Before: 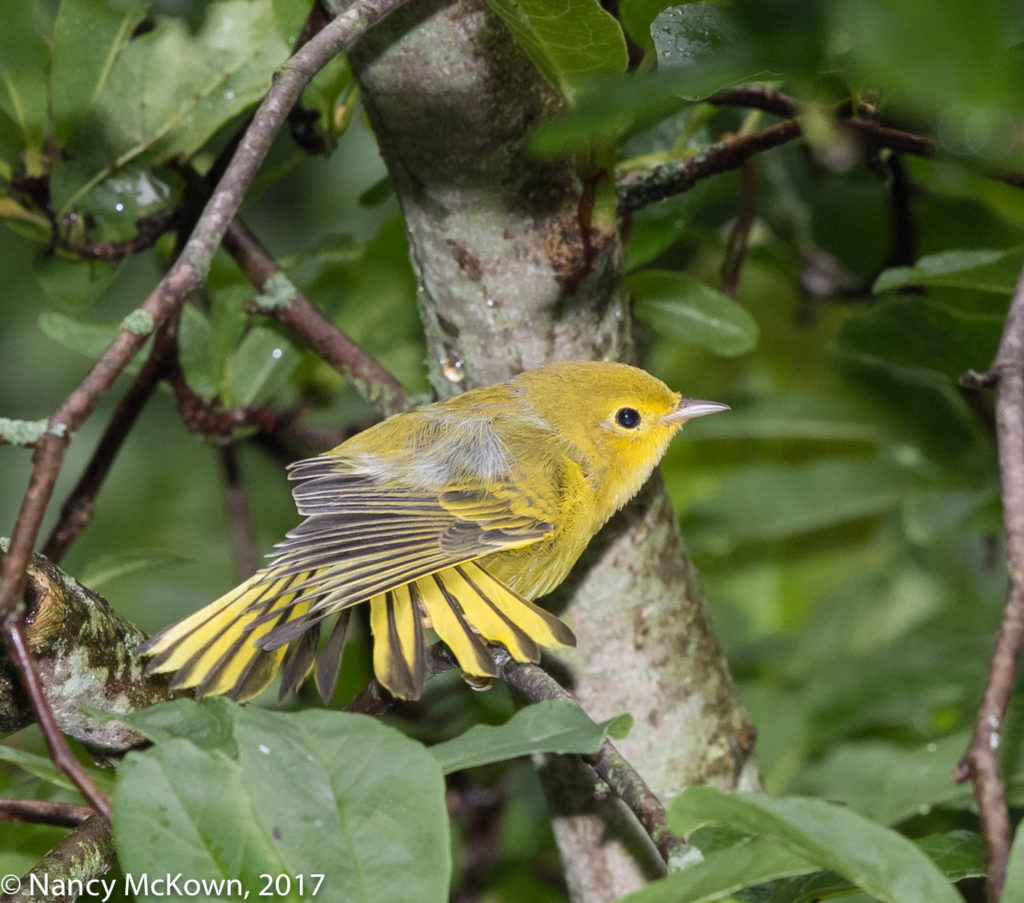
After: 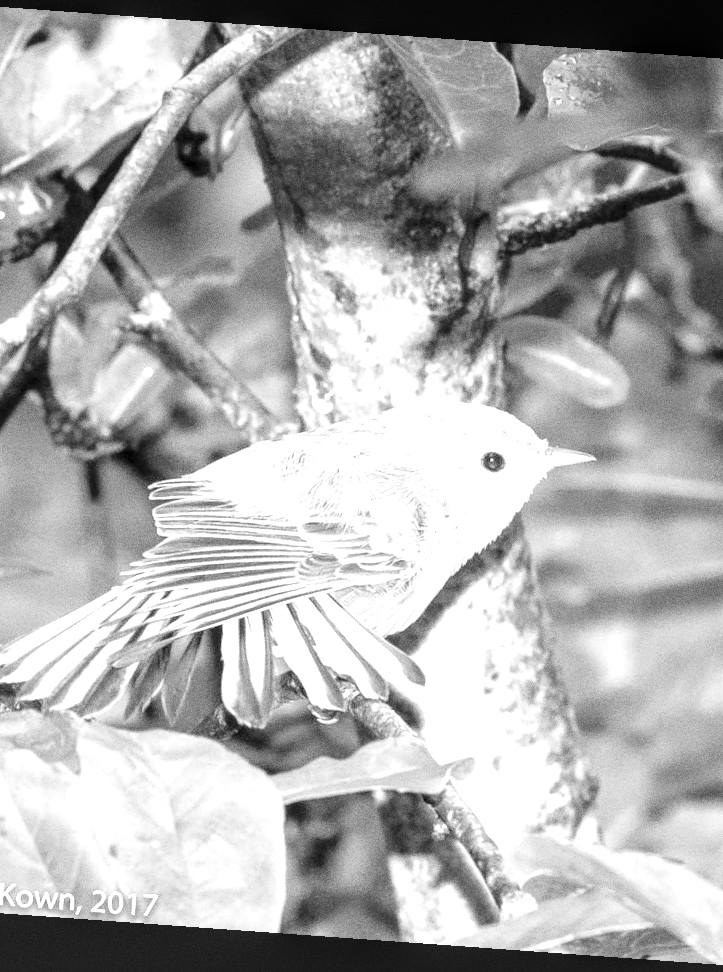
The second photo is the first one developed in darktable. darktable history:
crop and rotate: left 15.546%, right 17.787%
exposure: black level correction 0, exposure 1.7 EV, compensate exposure bias true, compensate highlight preservation false
rotate and perspective: rotation 4.1°, automatic cropping off
local contrast: on, module defaults
tone curve: curves: ch0 [(0, 0) (0.003, 0.002) (0.011, 0.007) (0.025, 0.016) (0.044, 0.027) (0.069, 0.045) (0.1, 0.077) (0.136, 0.114) (0.177, 0.166) (0.224, 0.241) (0.277, 0.328) (0.335, 0.413) (0.399, 0.498) (0.468, 0.572) (0.543, 0.638) (0.623, 0.711) (0.709, 0.786) (0.801, 0.853) (0.898, 0.929) (1, 1)], preserve colors none
monochrome: on, module defaults
grain: coarseness 11.82 ISO, strength 36.67%, mid-tones bias 74.17%
